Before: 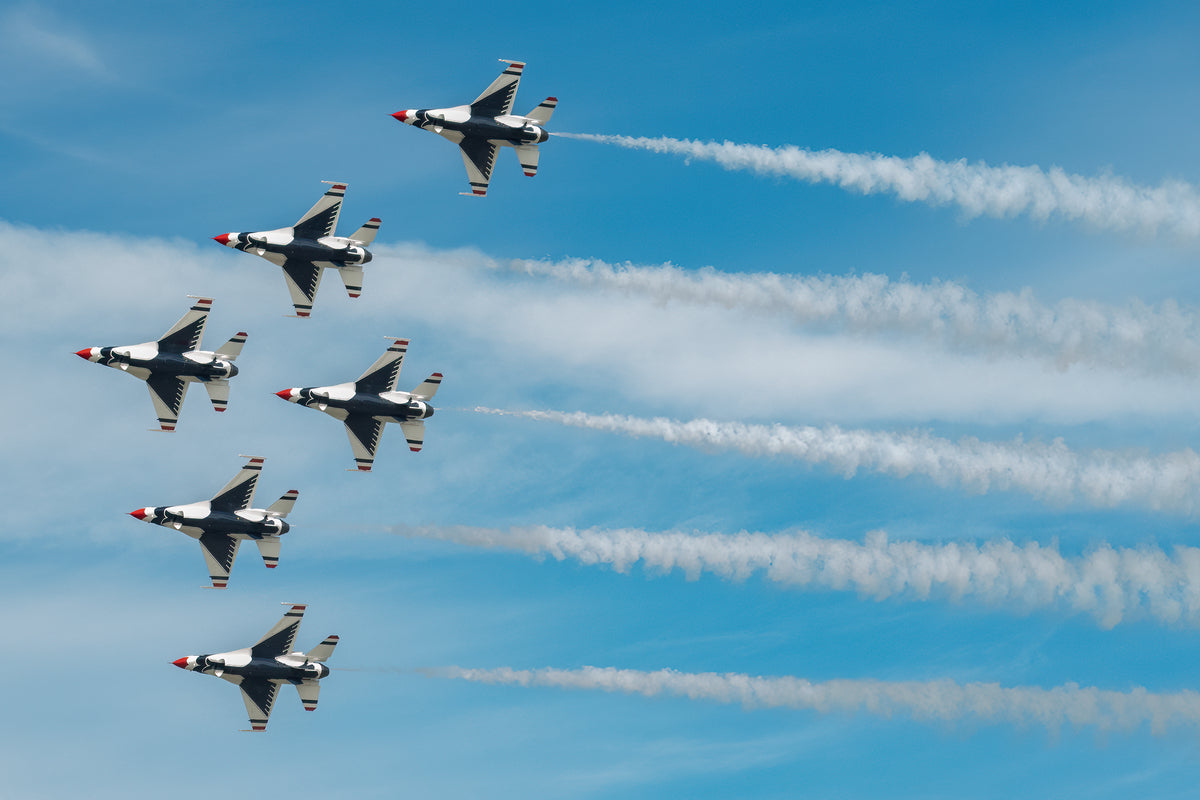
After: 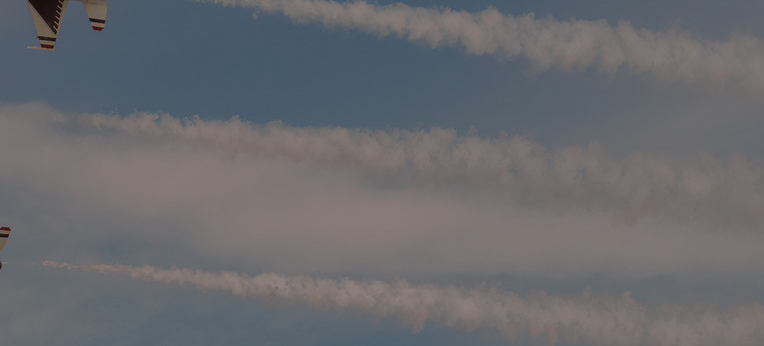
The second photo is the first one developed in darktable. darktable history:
crop: left 36.005%, top 18.293%, right 0.31%, bottom 38.444%
exposure: exposure 0.77 EV, compensate highlight preservation false
color balance rgb: perceptual brilliance grading › global brilliance -48.39%
color correction: highlights a* 6.27, highlights b* 8.19, shadows a* 5.94, shadows b* 7.23, saturation 0.9
